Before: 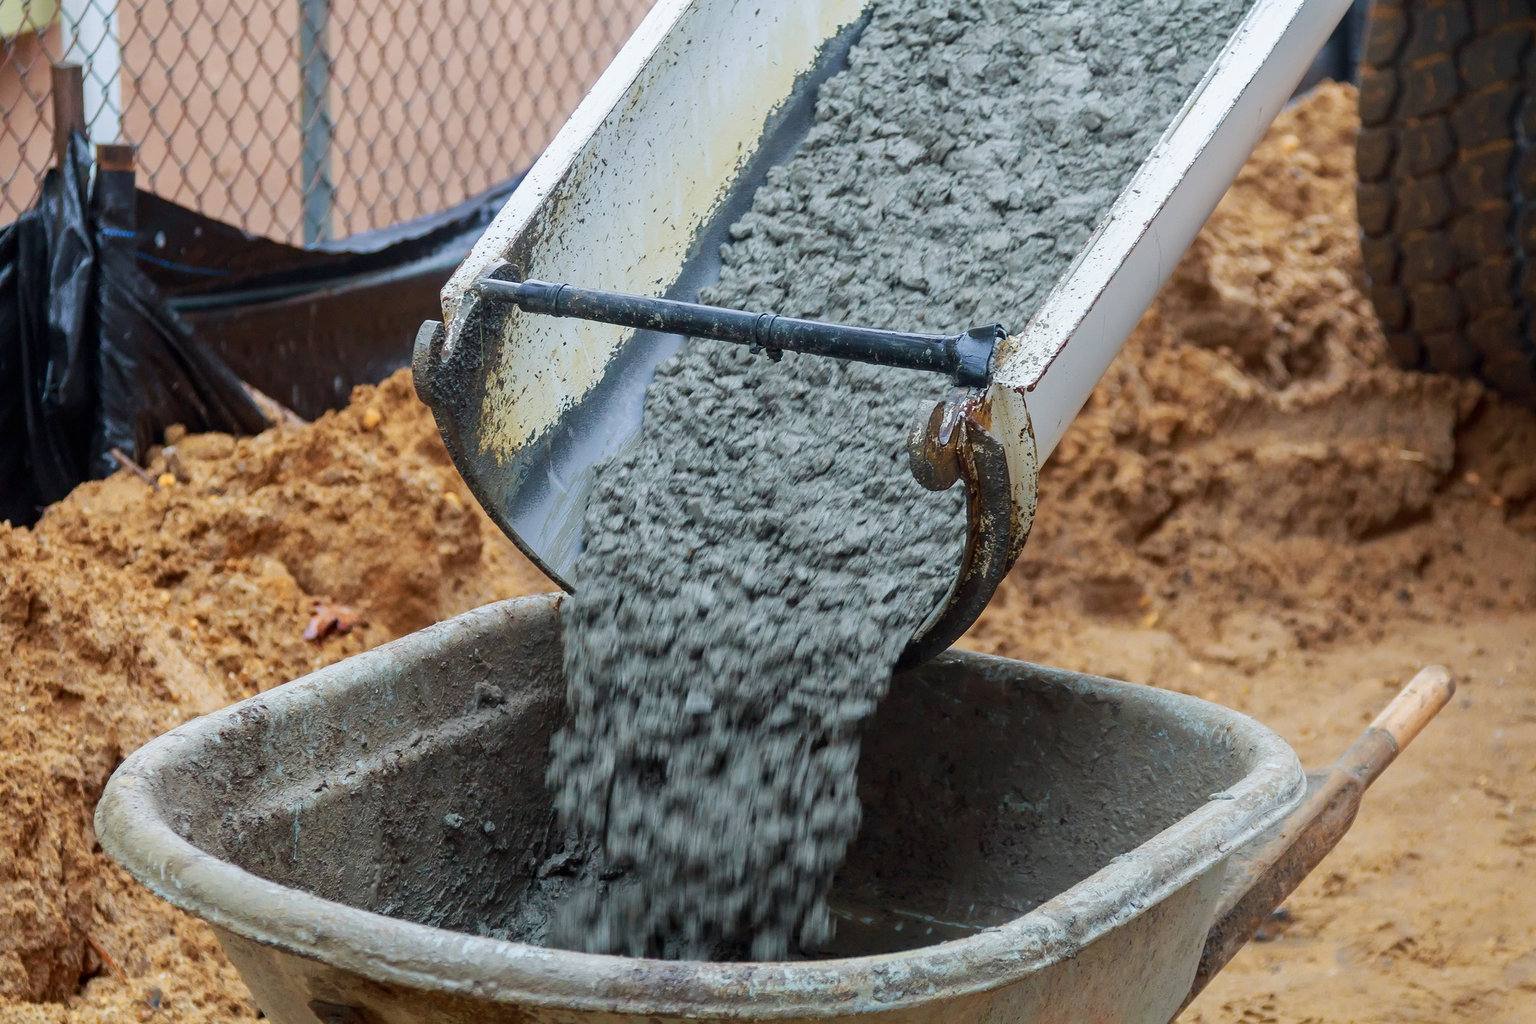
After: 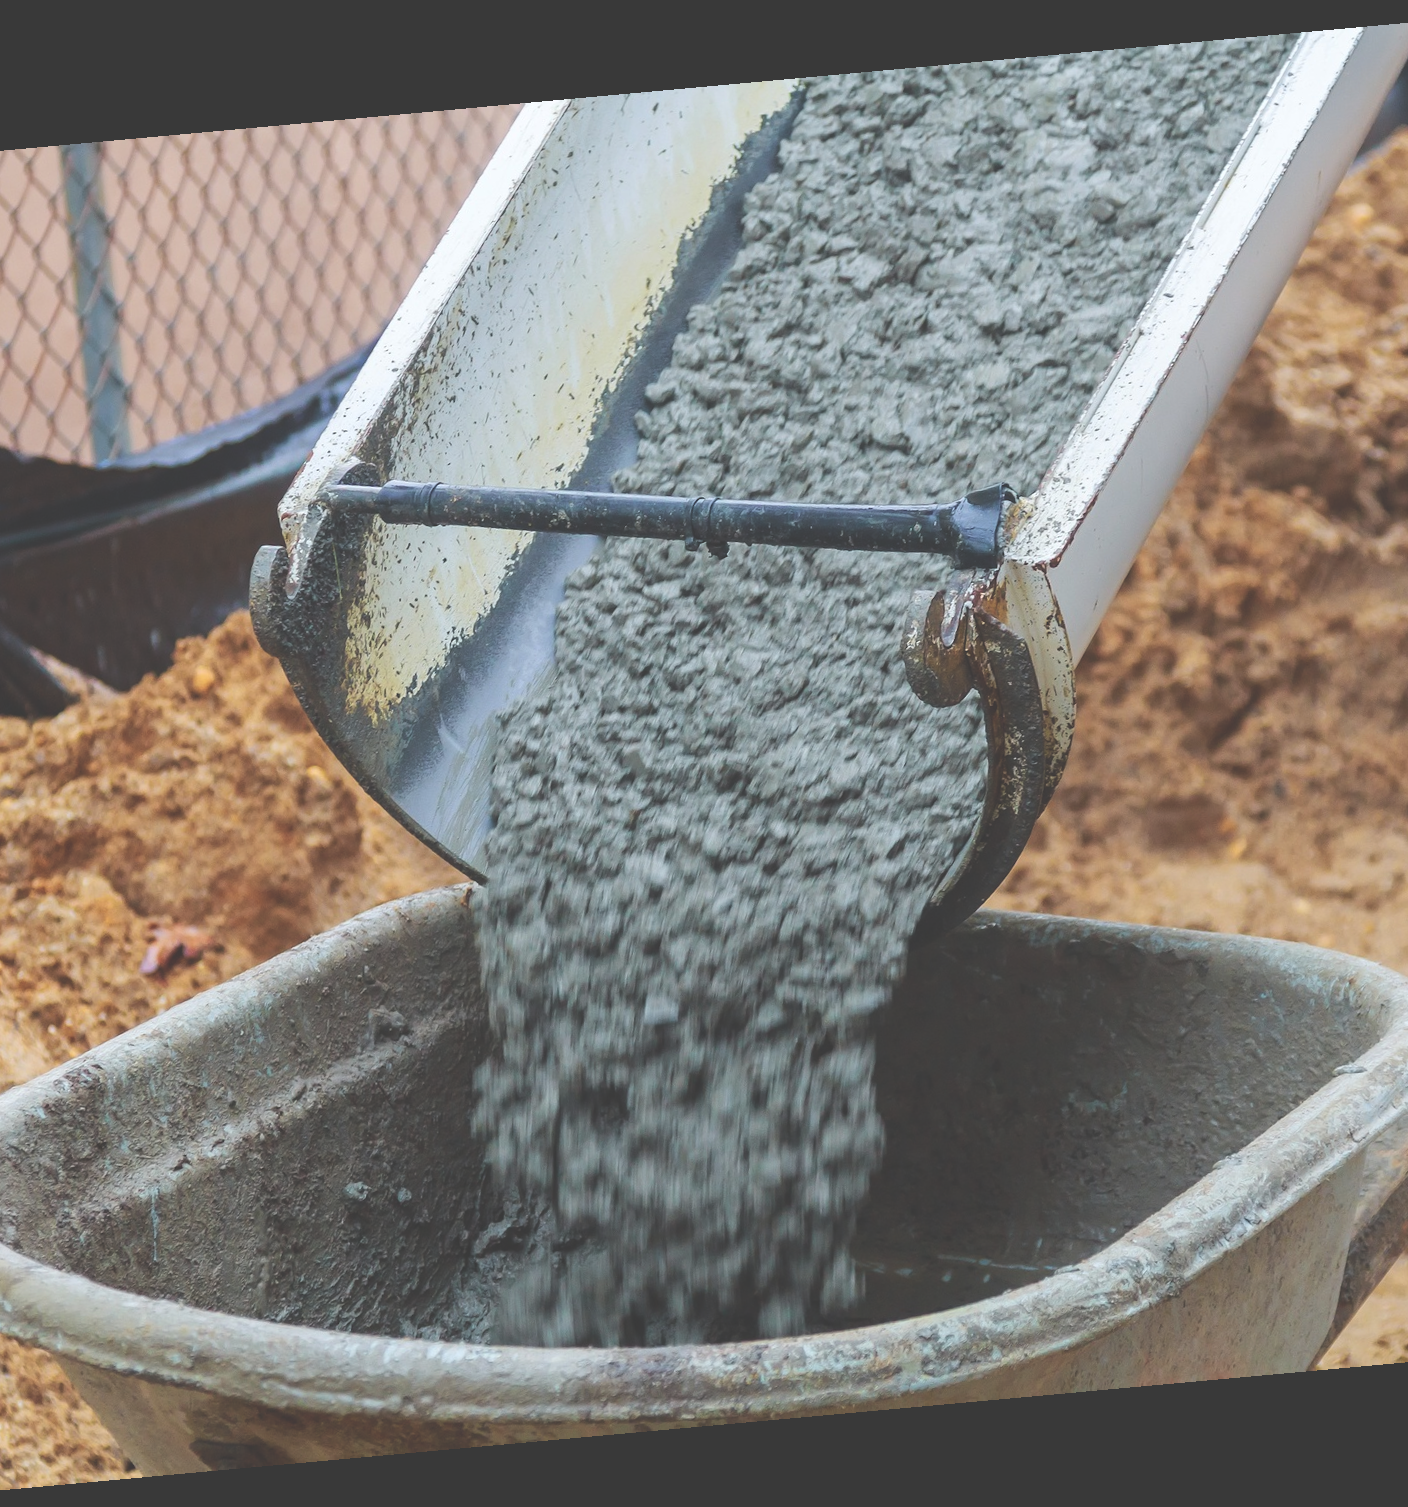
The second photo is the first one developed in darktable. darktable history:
rotate and perspective: rotation -5.2°, automatic cropping off
exposure: black level correction -0.041, exposure 0.064 EV, compensate highlight preservation false
crop and rotate: left 15.546%, right 17.787%
